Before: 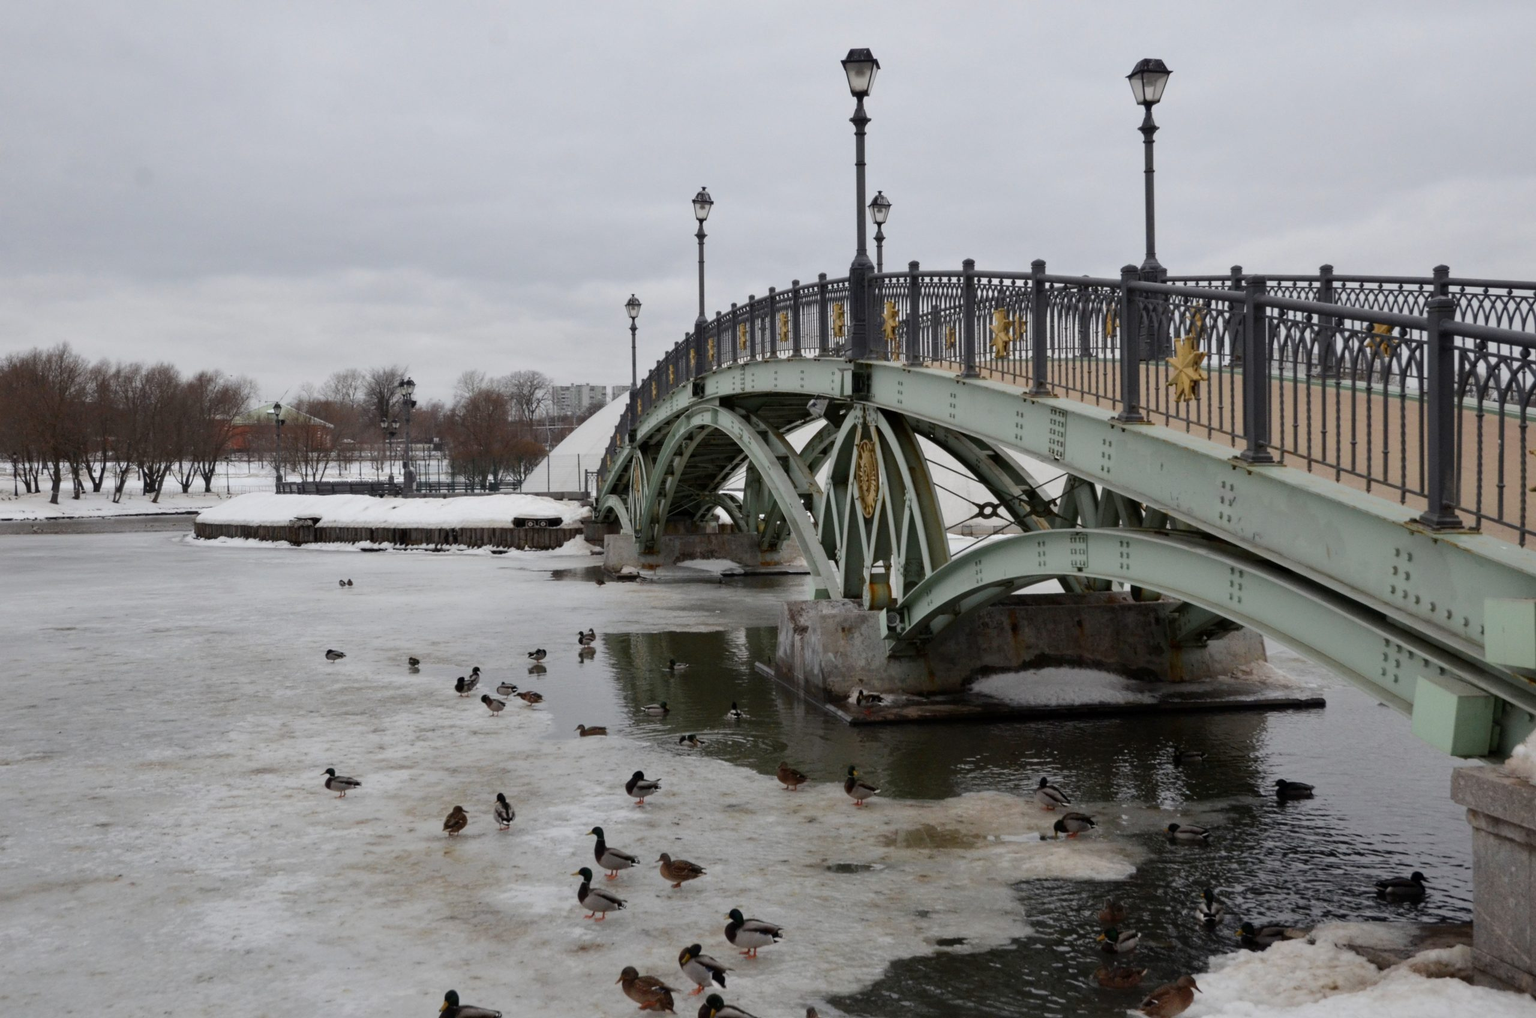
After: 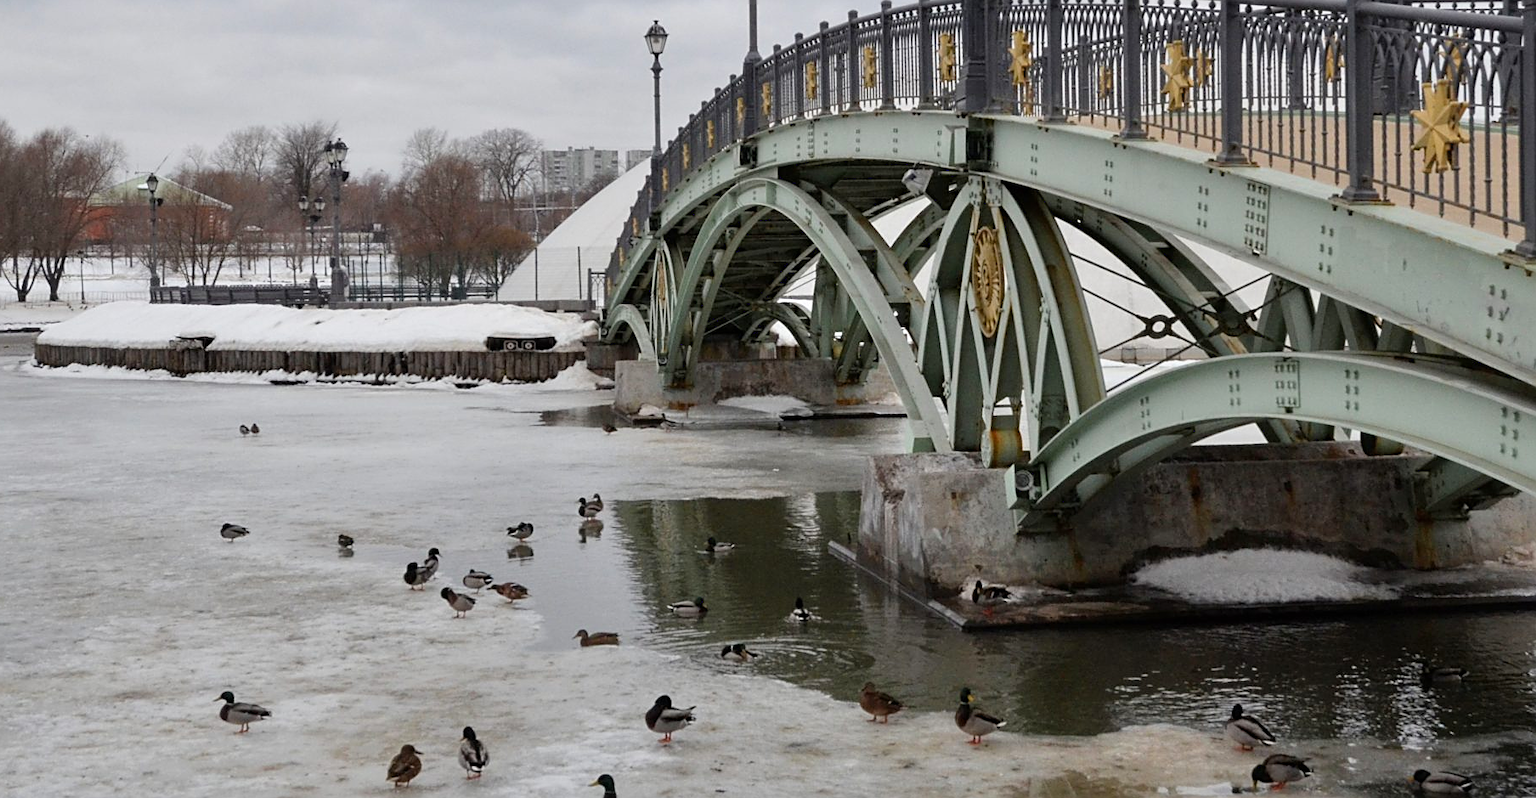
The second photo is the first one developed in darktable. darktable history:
sharpen: on, module defaults
levels: levels [0, 0.476, 0.951]
filmic rgb: black relative exposure -16 EV, white relative exposure 2.89 EV, hardness 10, iterations of high-quality reconstruction 0
exposure: black level correction 0, exposure 0.498 EV, compensate exposure bias true, compensate highlight preservation false
tone equalizer: -8 EV -0.002 EV, -7 EV 0.004 EV, -6 EV -0.032 EV, -5 EV 0.011 EV, -4 EV -0.017 EV, -3 EV 0.016 EV, -2 EV -0.081 EV, -1 EV -0.276 EV, +0 EV -0.582 EV
crop: left 11.089%, top 27.515%, right 18.269%, bottom 17.032%
